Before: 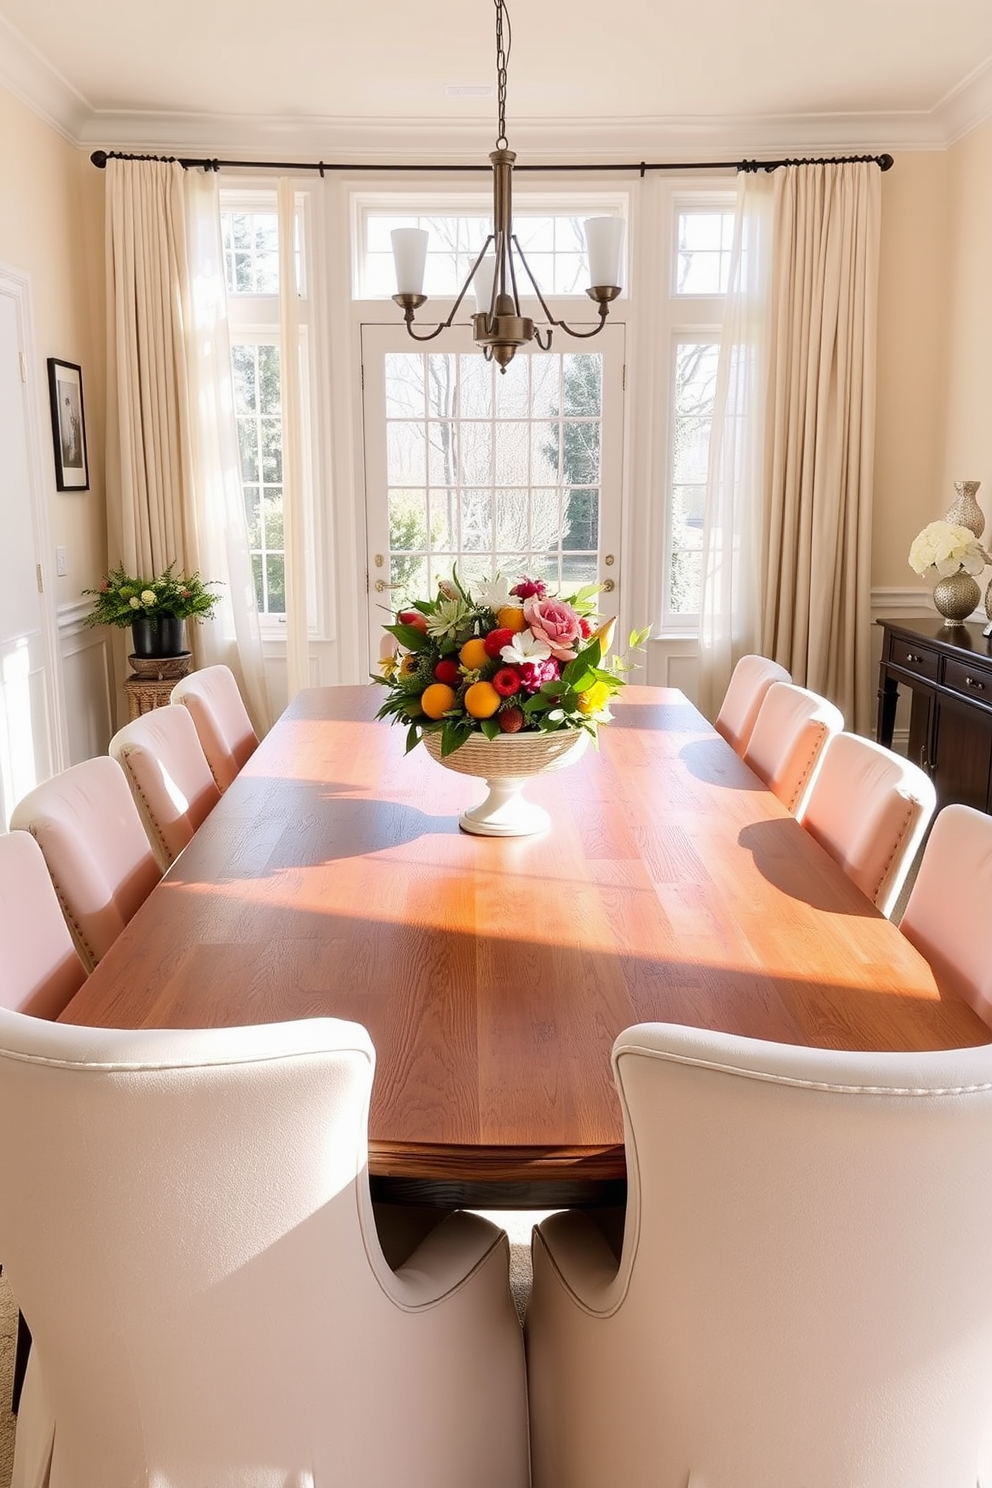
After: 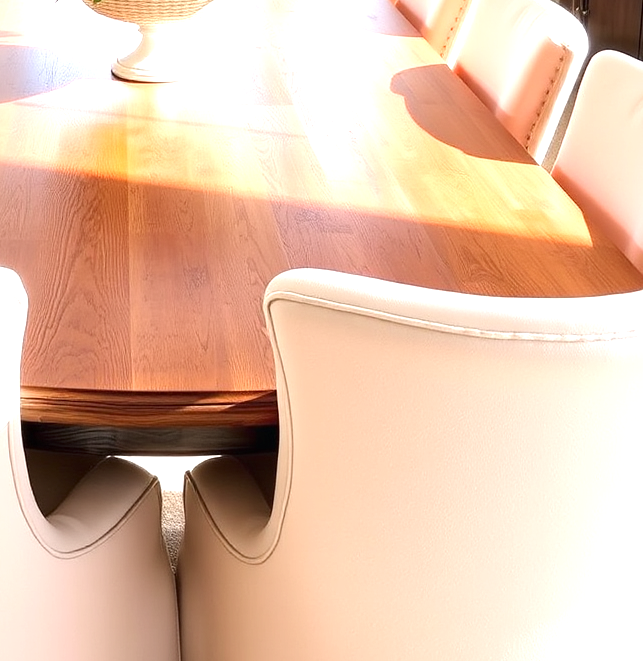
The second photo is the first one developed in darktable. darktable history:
exposure: exposure 1.001 EV, compensate highlight preservation false
crop and rotate: left 35.136%, top 50.725%, bottom 4.788%
base curve: curves: ch0 [(0, 0) (0.283, 0.295) (1, 1)], preserve colors none
